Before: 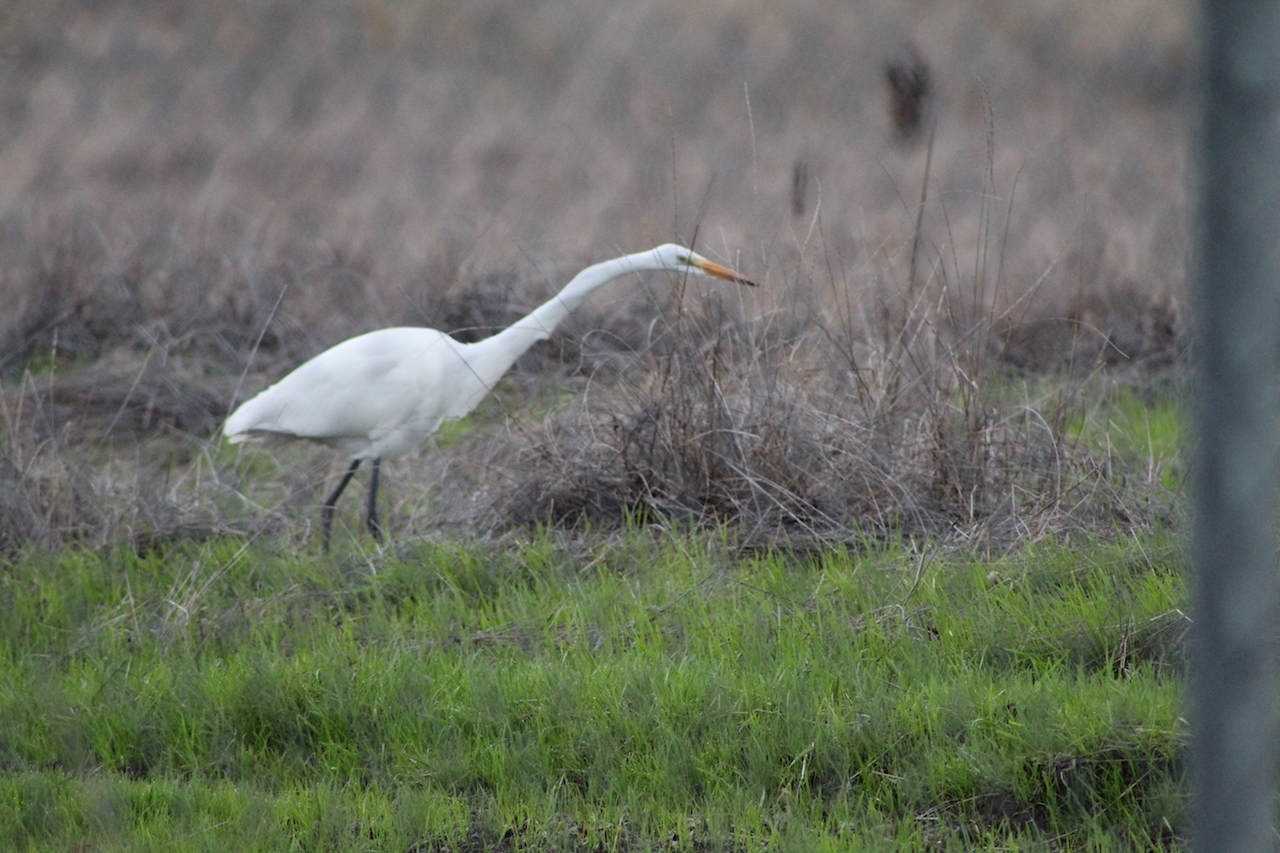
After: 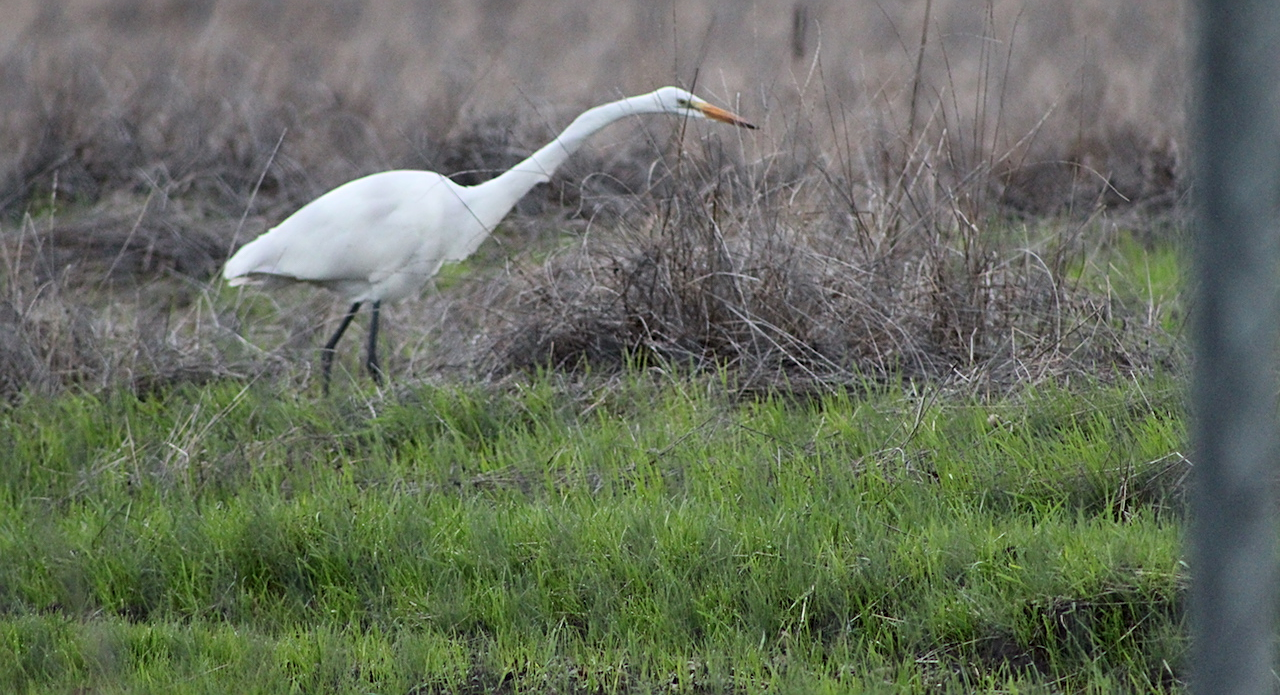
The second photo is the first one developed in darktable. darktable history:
shadows and highlights: shadows 58.79, soften with gaussian
sharpen: on, module defaults
crop and rotate: top 18.494%
contrast brightness saturation: contrast 0.138
